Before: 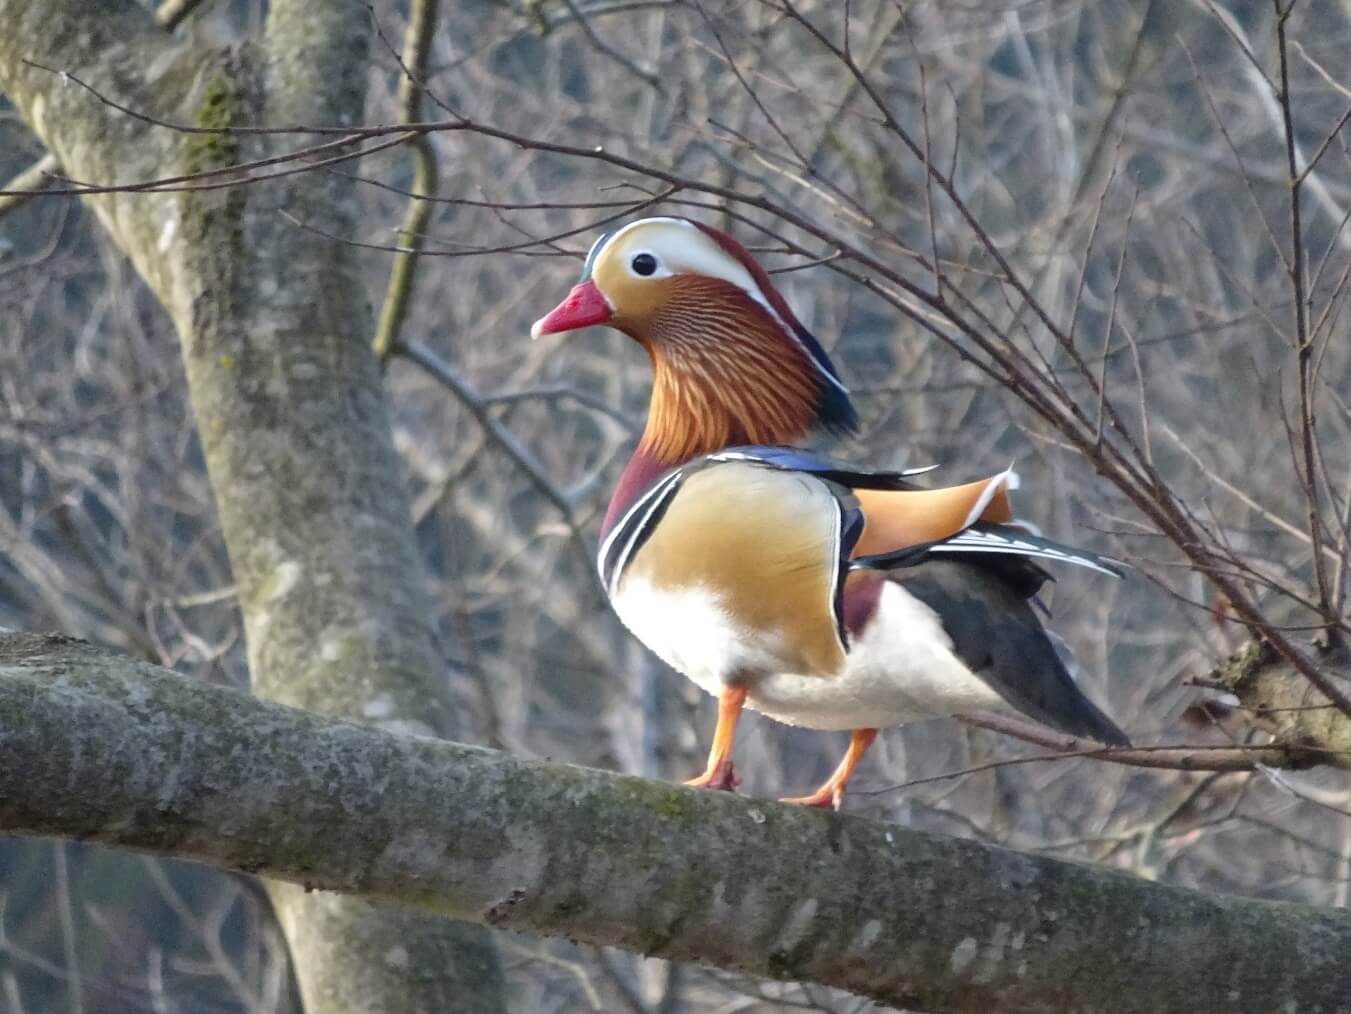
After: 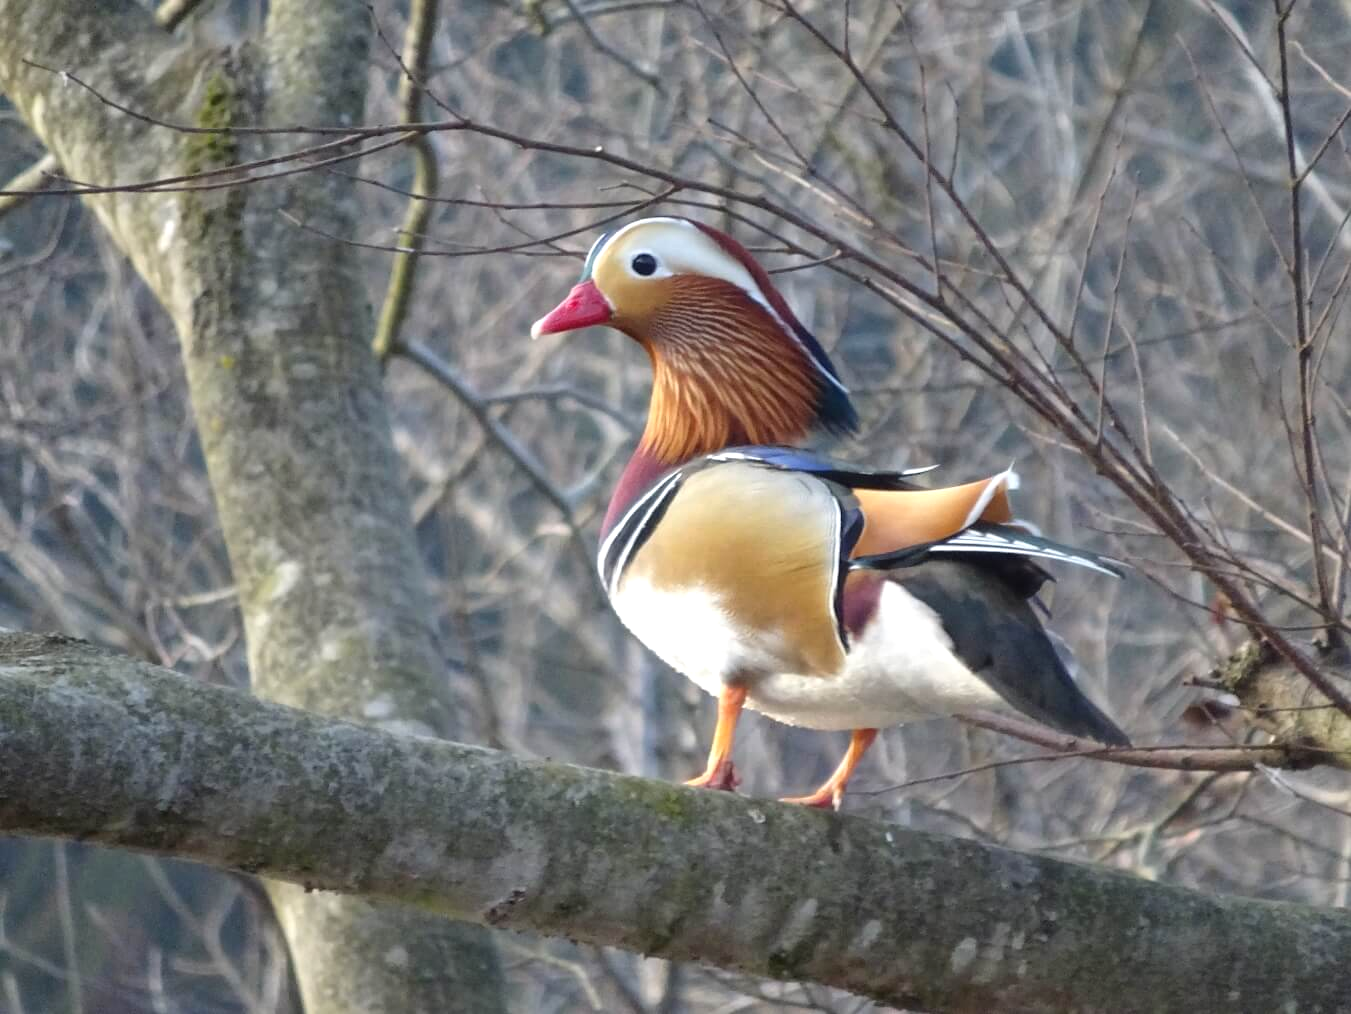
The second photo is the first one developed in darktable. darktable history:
exposure: exposure 0.201 EV, compensate highlight preservation false
